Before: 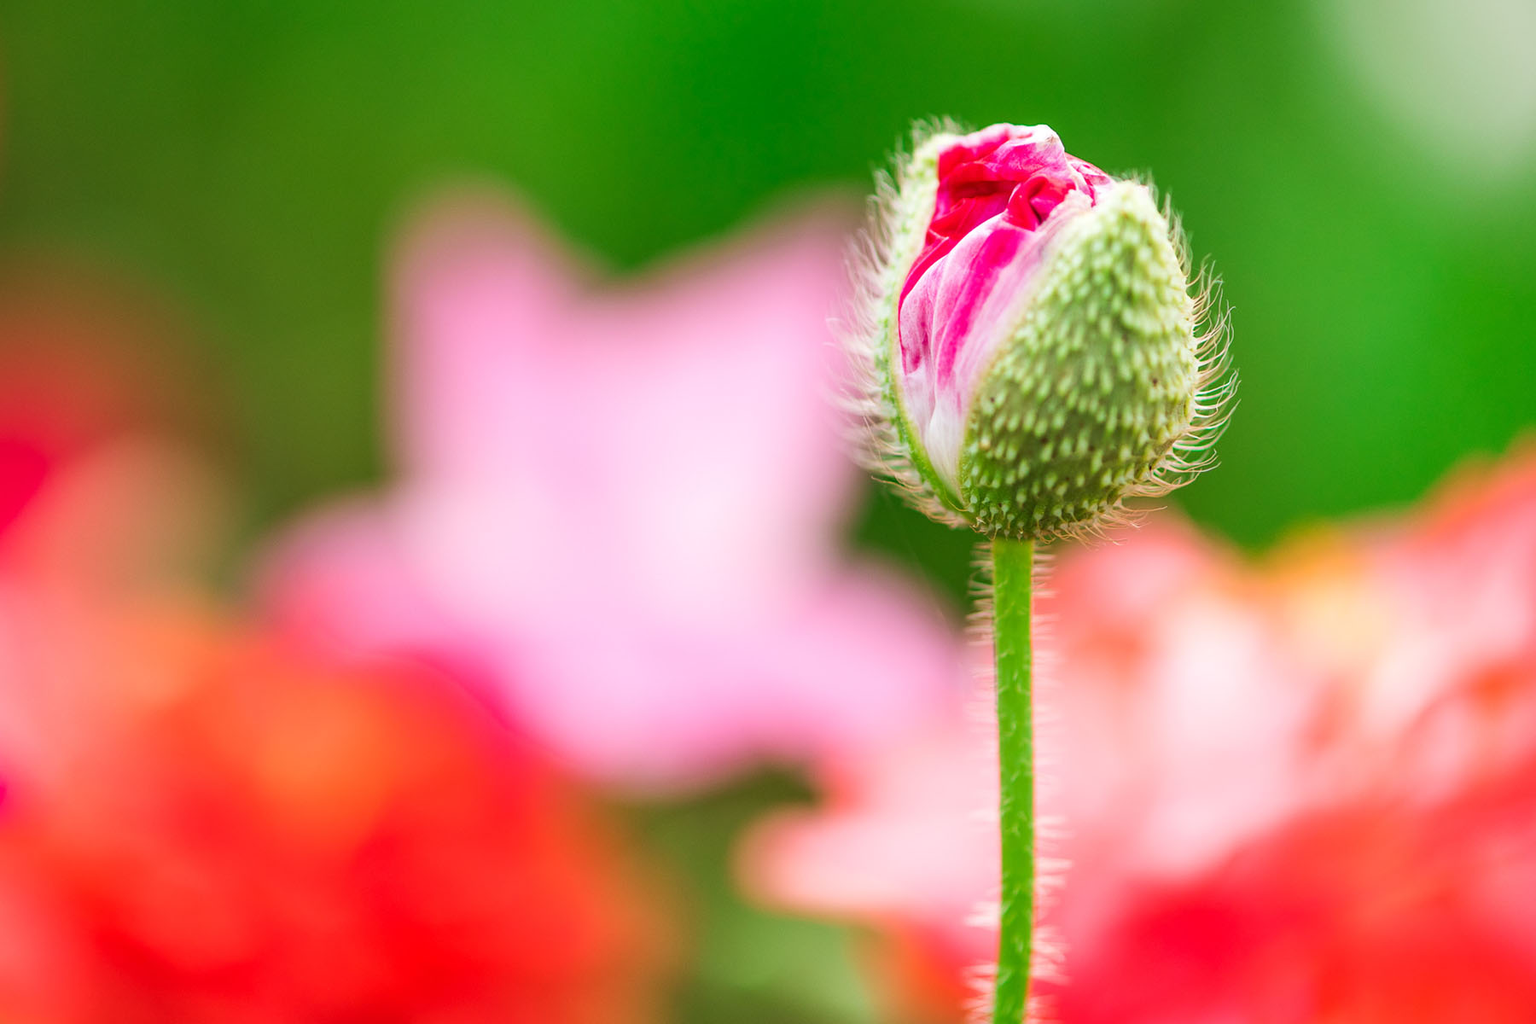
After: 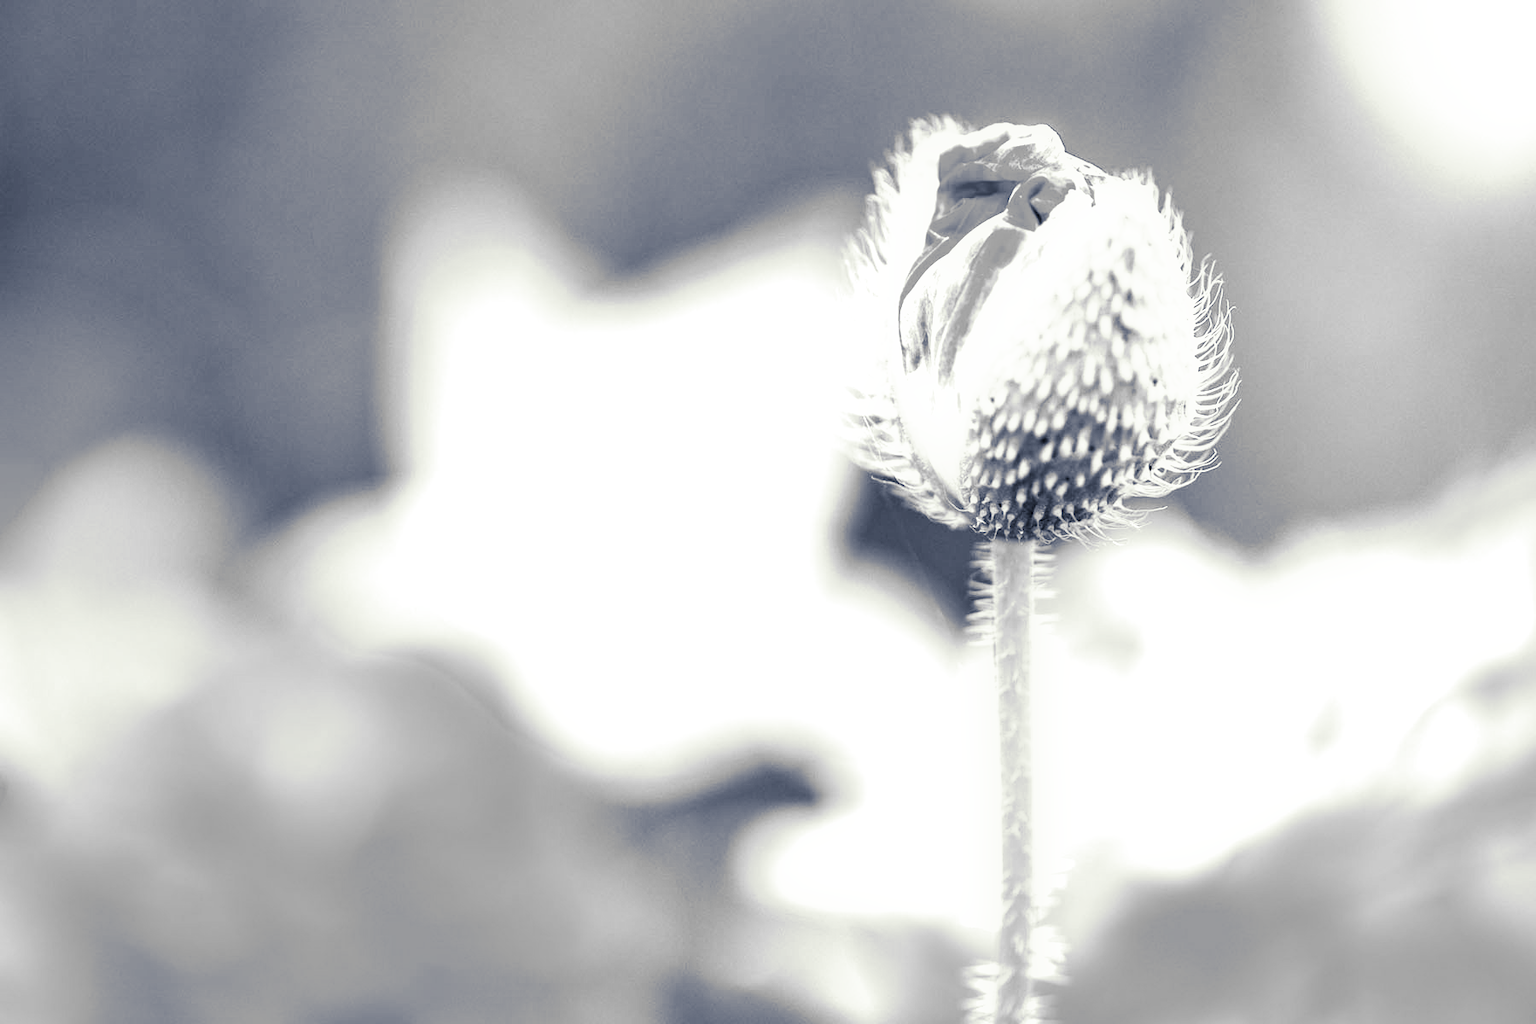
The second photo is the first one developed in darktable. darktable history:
monochrome: on, module defaults
split-toning: shadows › hue 230.4°
filmic rgb: black relative exposure -5 EV, white relative exposure 3.5 EV, hardness 3.19, contrast 1.2, highlights saturation mix -50%
exposure: black level correction 0, exposure 0.9 EV, compensate highlight preservation false
velvia: on, module defaults
levels: levels [0.129, 0.519, 0.867]
